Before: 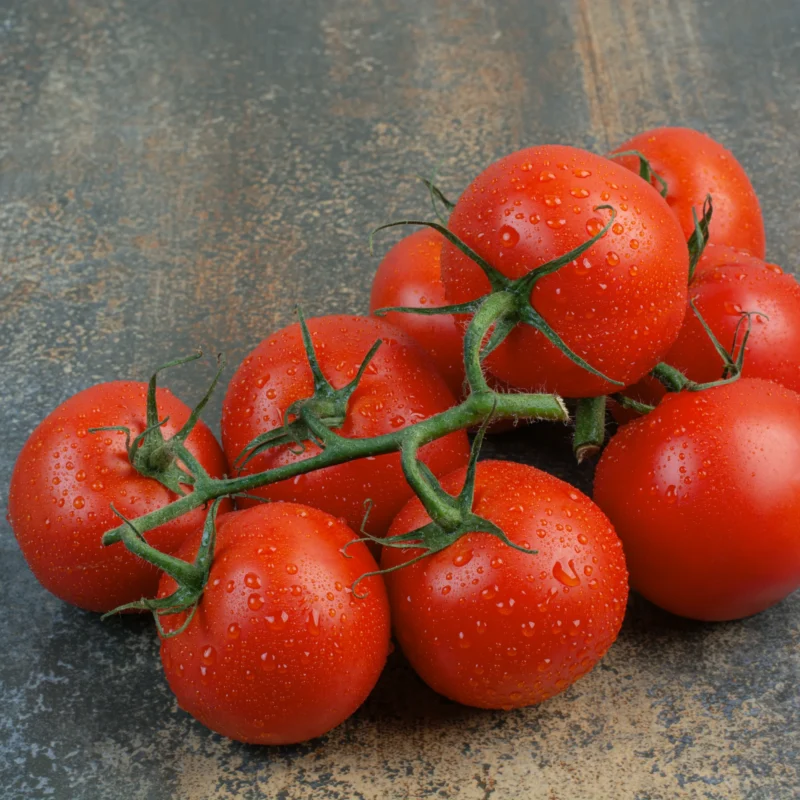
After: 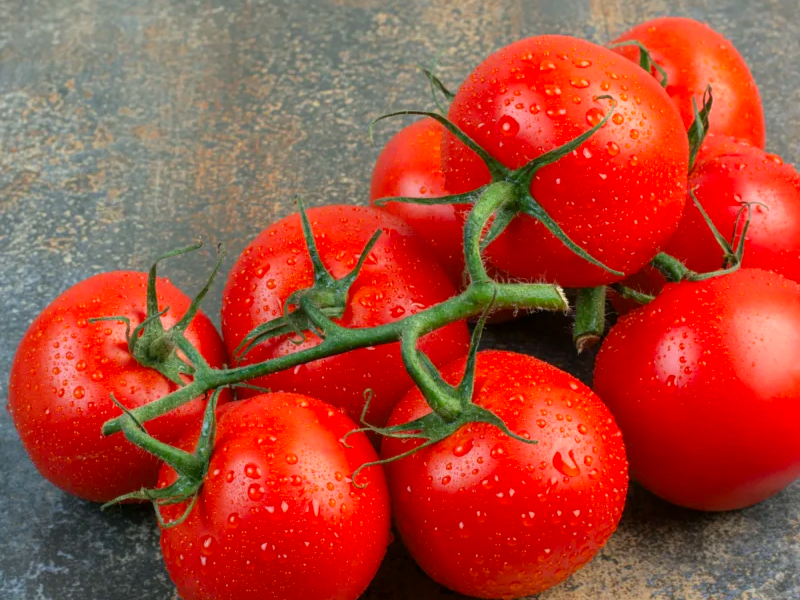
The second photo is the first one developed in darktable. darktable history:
crop: top 13.819%, bottom 11.169%
contrast brightness saturation: saturation 0.18
exposure: black level correction 0.001, exposure 0.5 EV, compensate exposure bias true, compensate highlight preservation false
